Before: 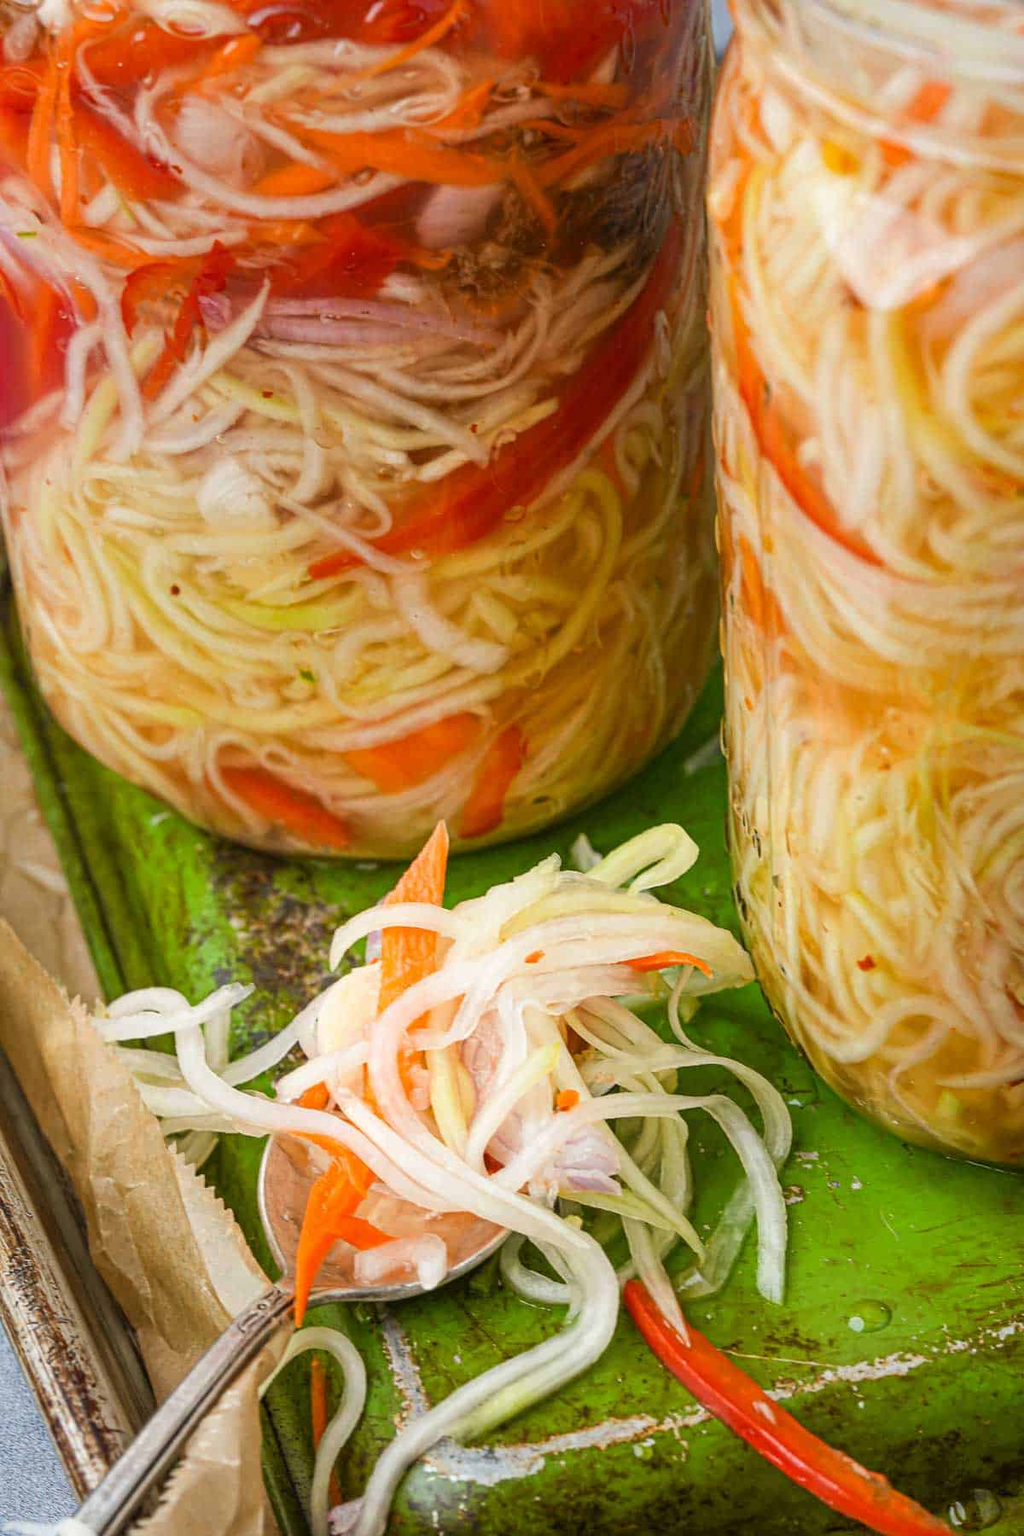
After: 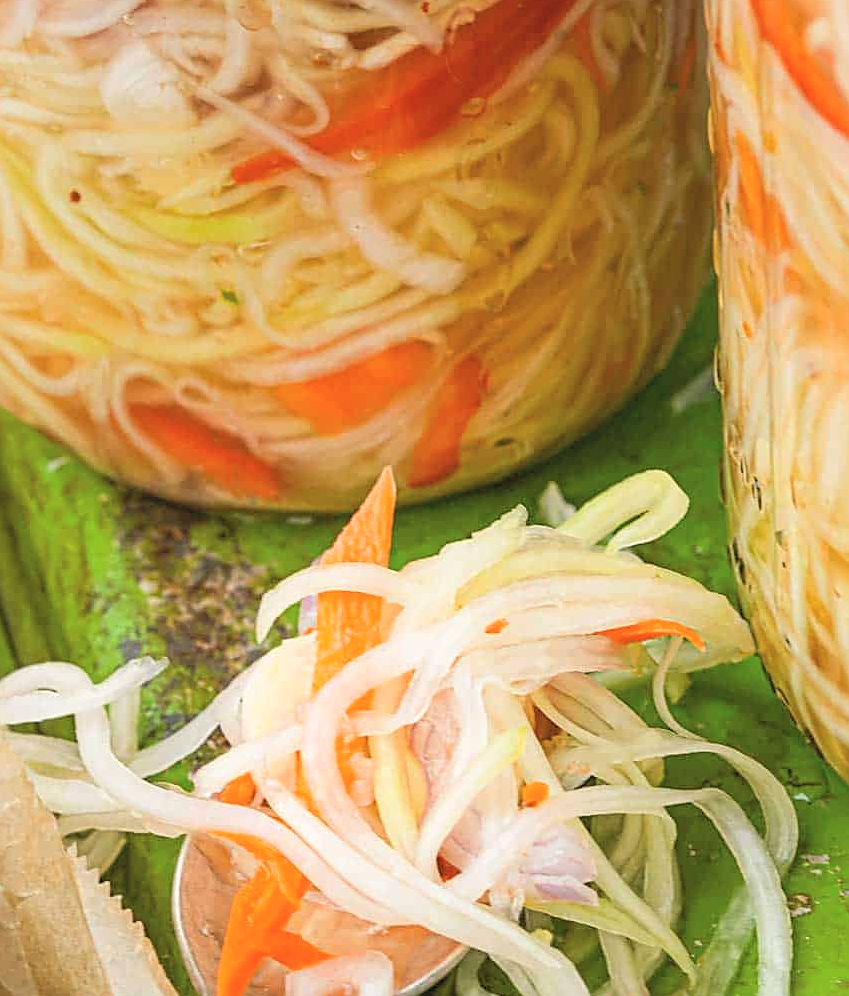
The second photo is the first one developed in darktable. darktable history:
contrast brightness saturation: brightness 0.148
crop: left 10.905%, top 27.536%, right 18.322%, bottom 17.098%
sharpen: on, module defaults
